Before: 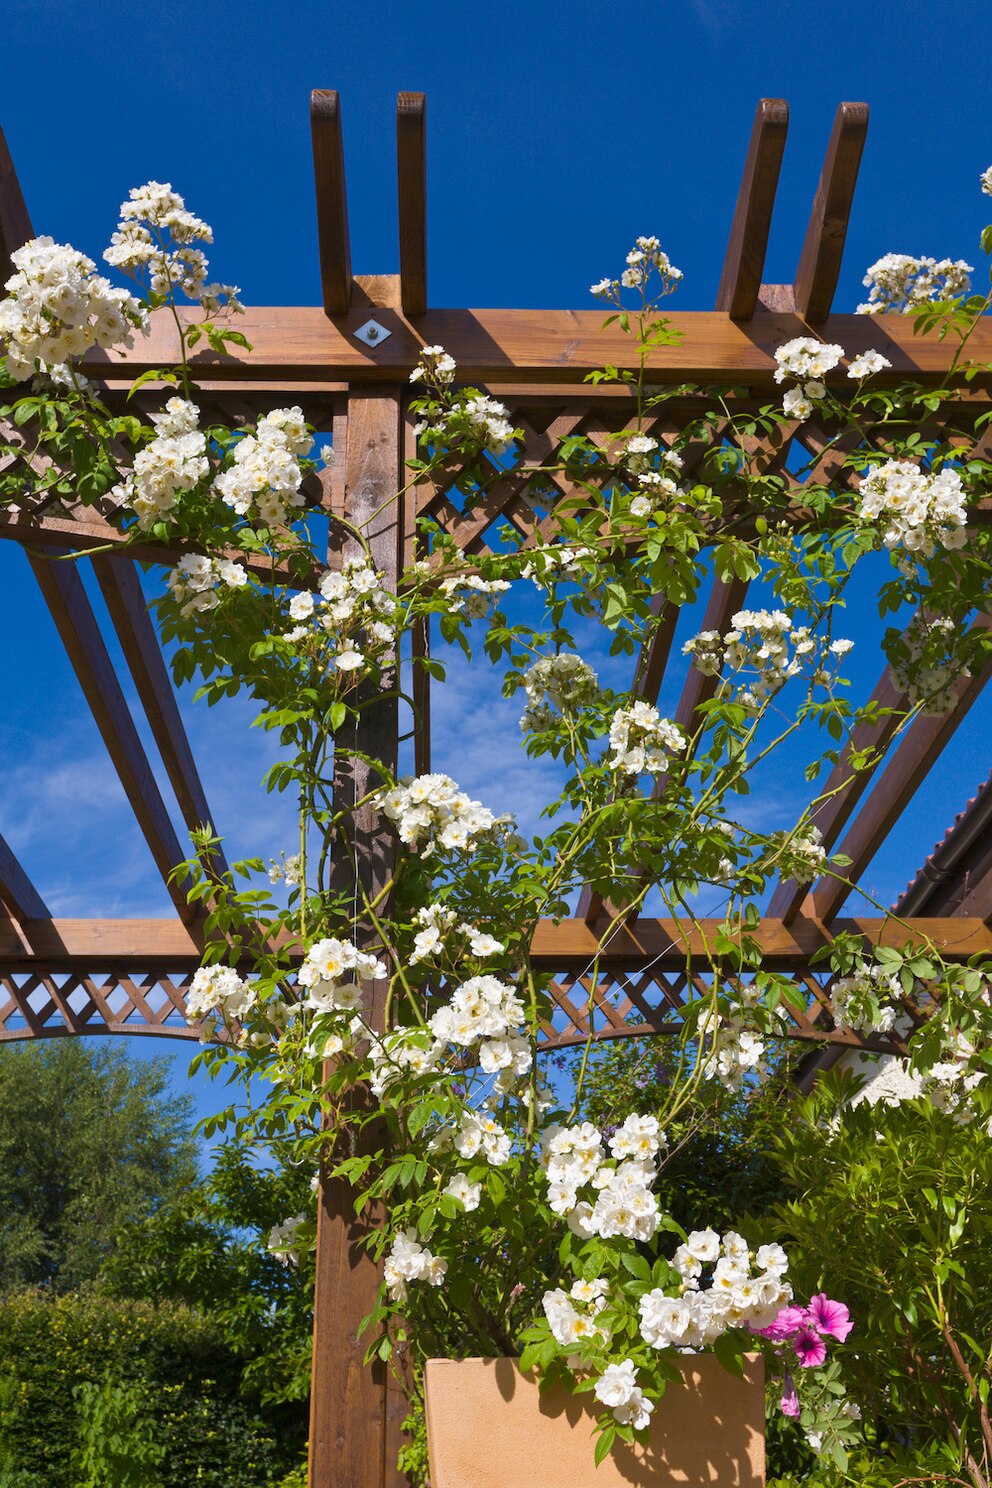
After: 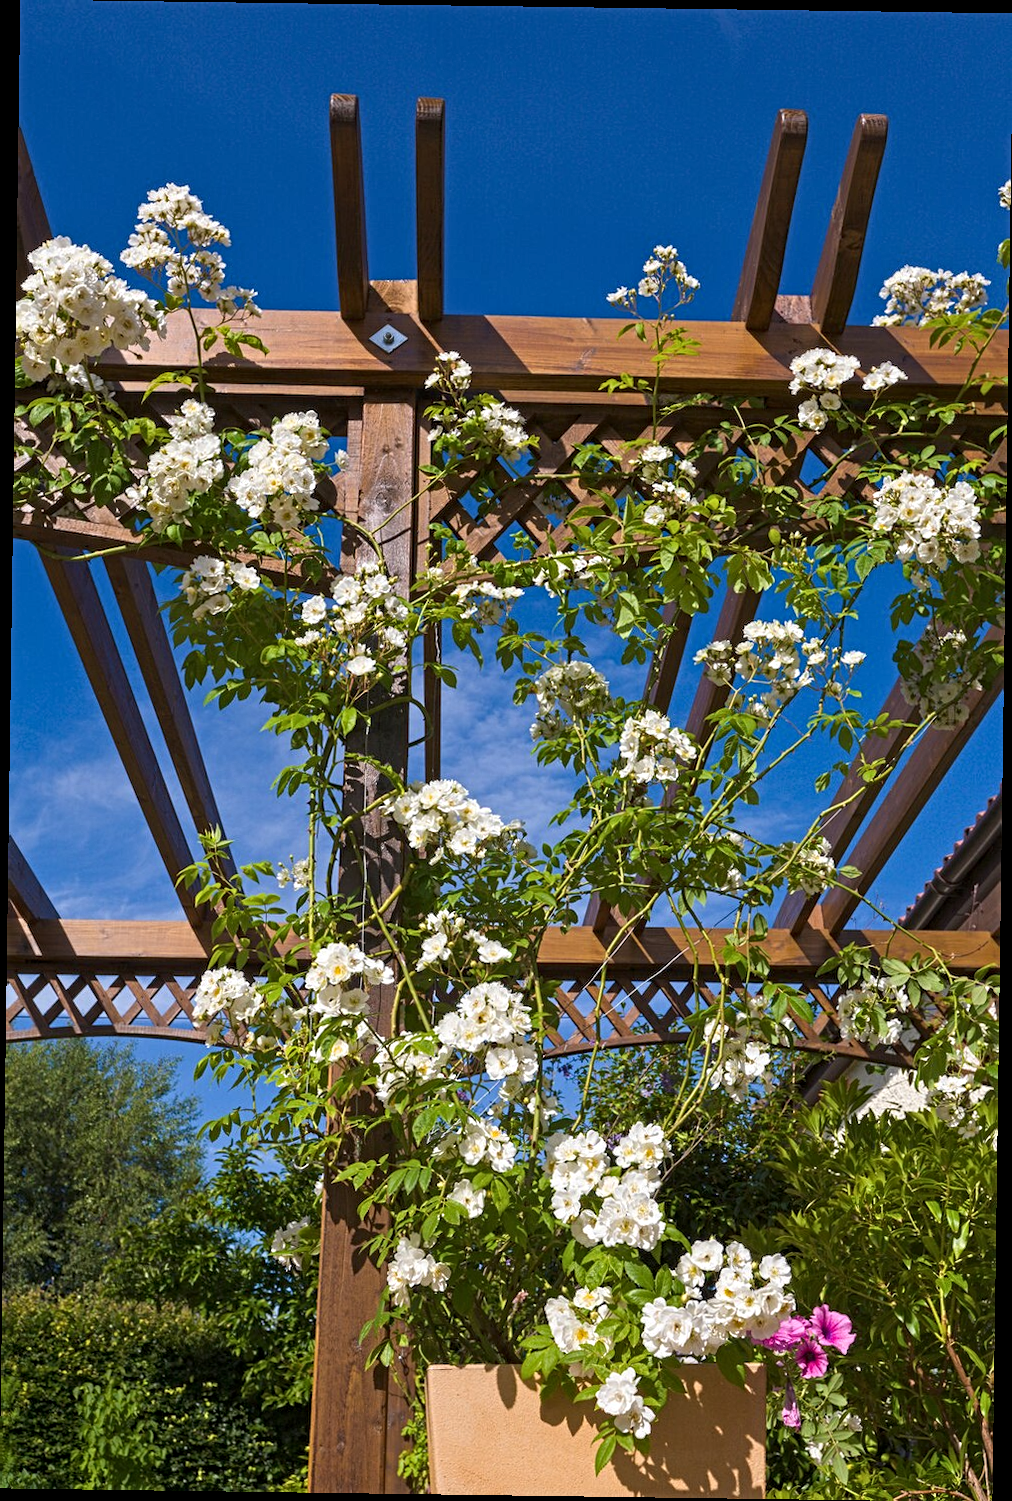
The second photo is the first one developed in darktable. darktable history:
rotate and perspective: rotation 0.8°, automatic cropping off
contrast equalizer: y [[0.5, 0.5, 0.5, 0.539, 0.64, 0.611], [0.5 ×6], [0.5 ×6], [0 ×6], [0 ×6]]
